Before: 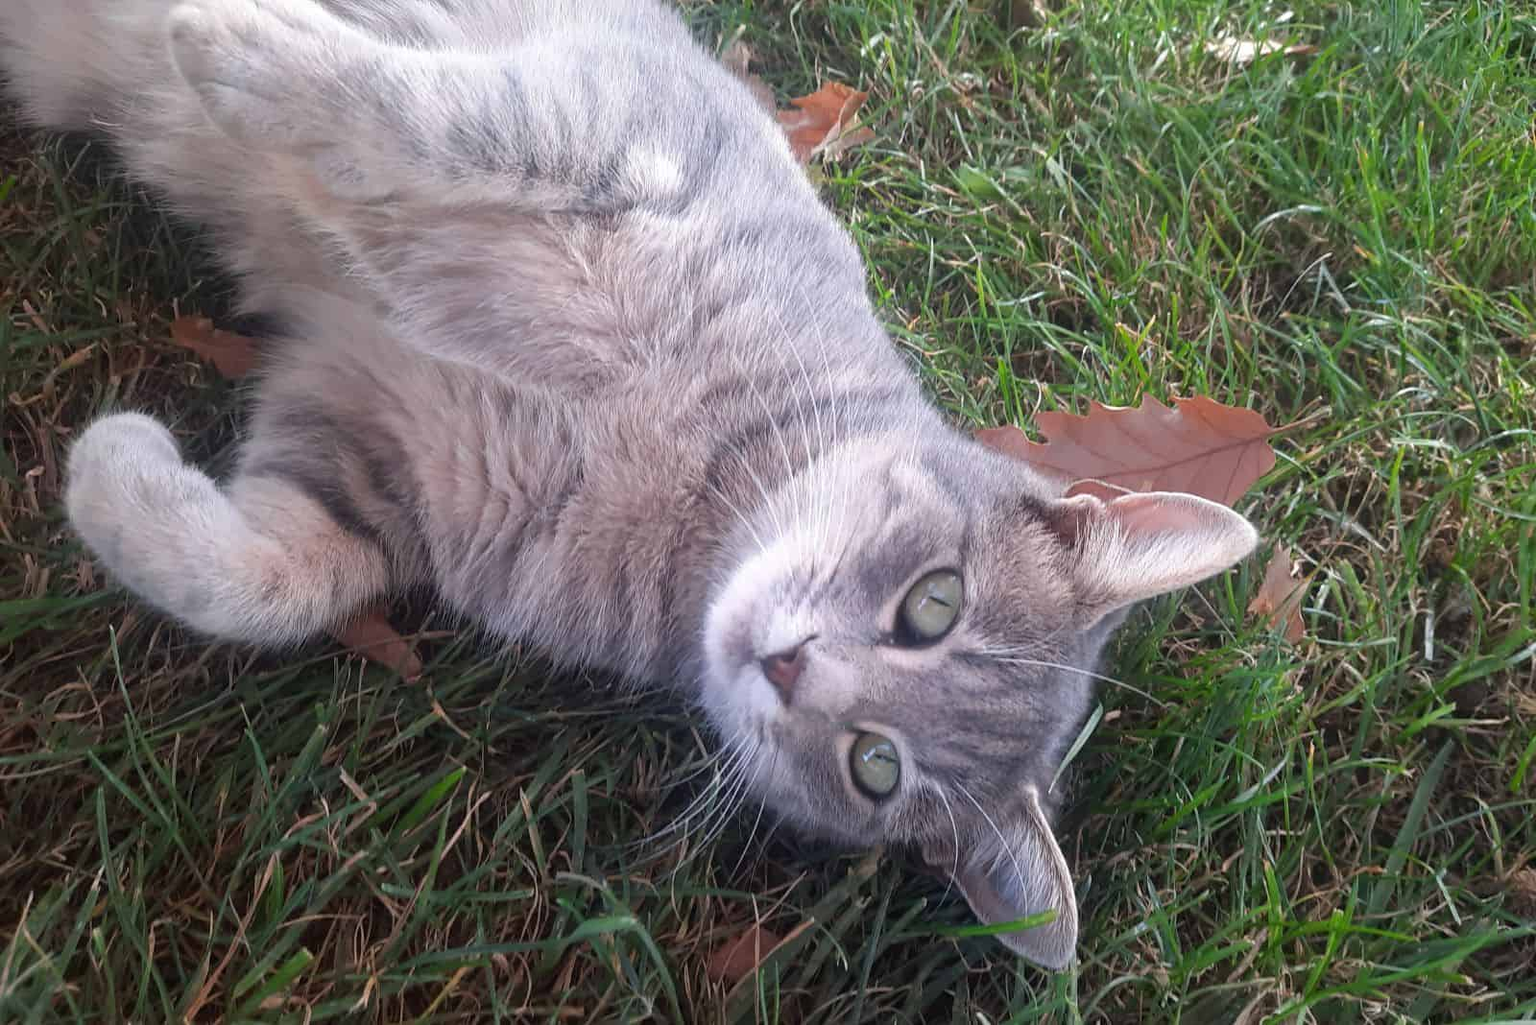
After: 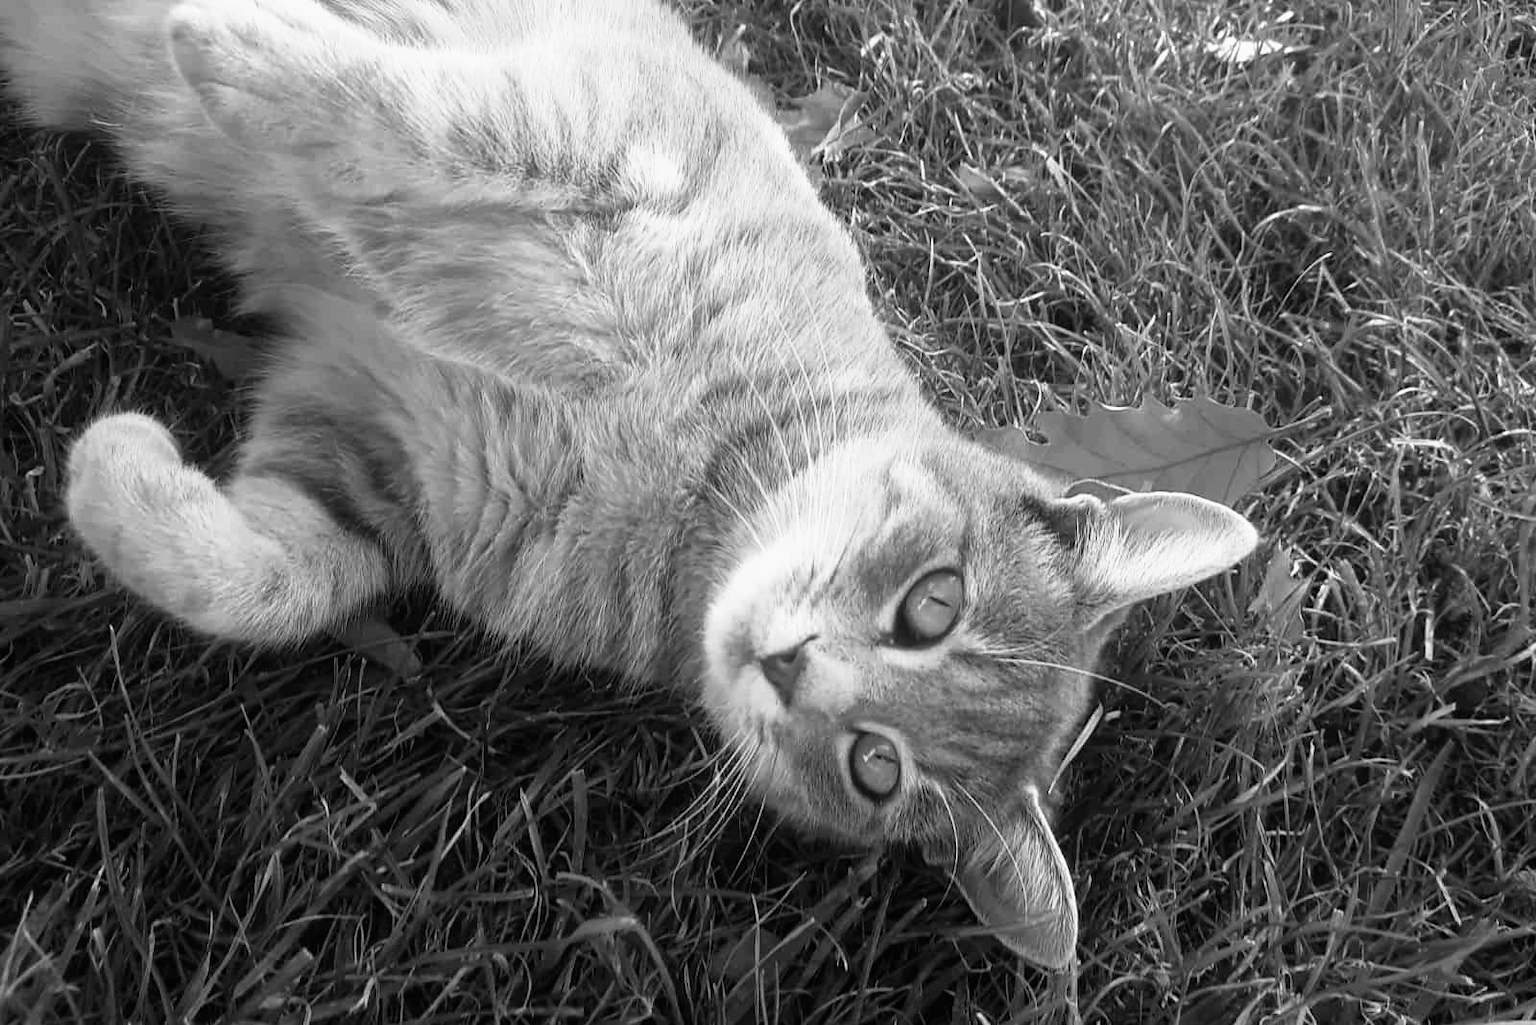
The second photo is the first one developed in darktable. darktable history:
white balance: red 0.986, blue 1.01
filmic rgb: black relative exposure -9.08 EV, white relative exposure 2.3 EV, hardness 7.49
monochrome: a 32, b 64, size 2.3
